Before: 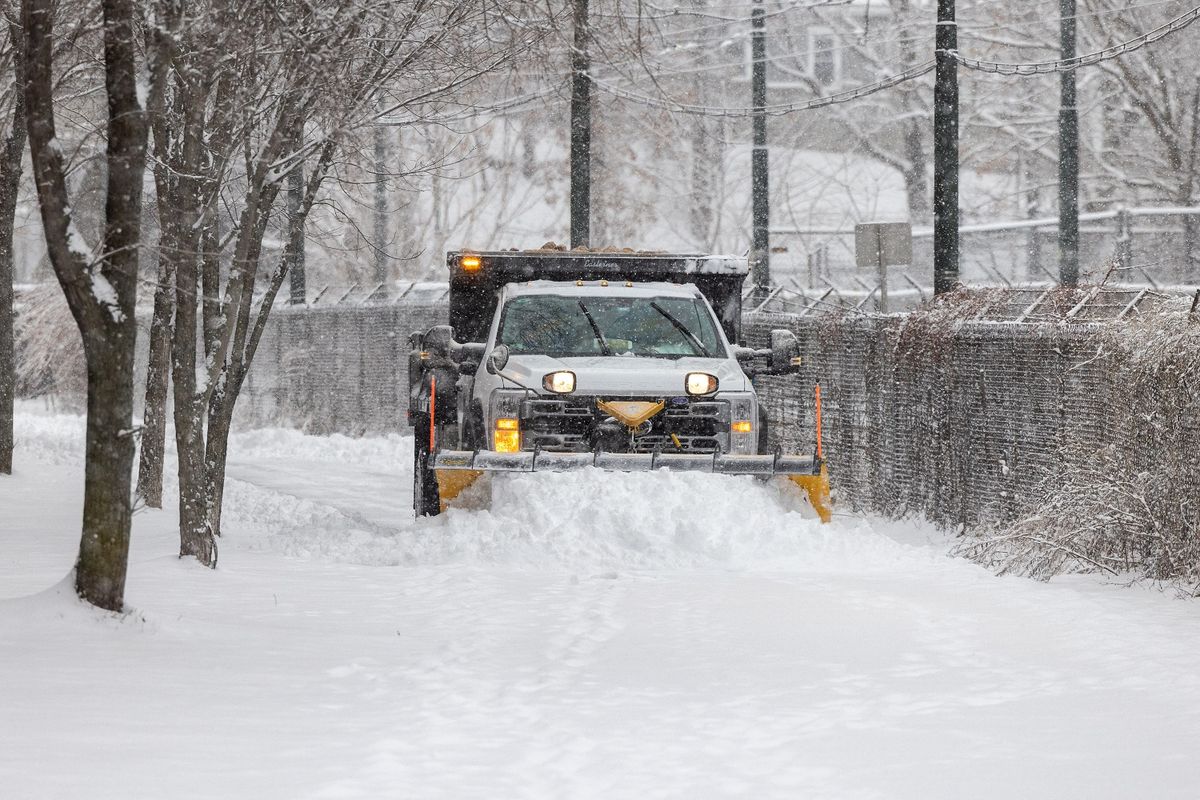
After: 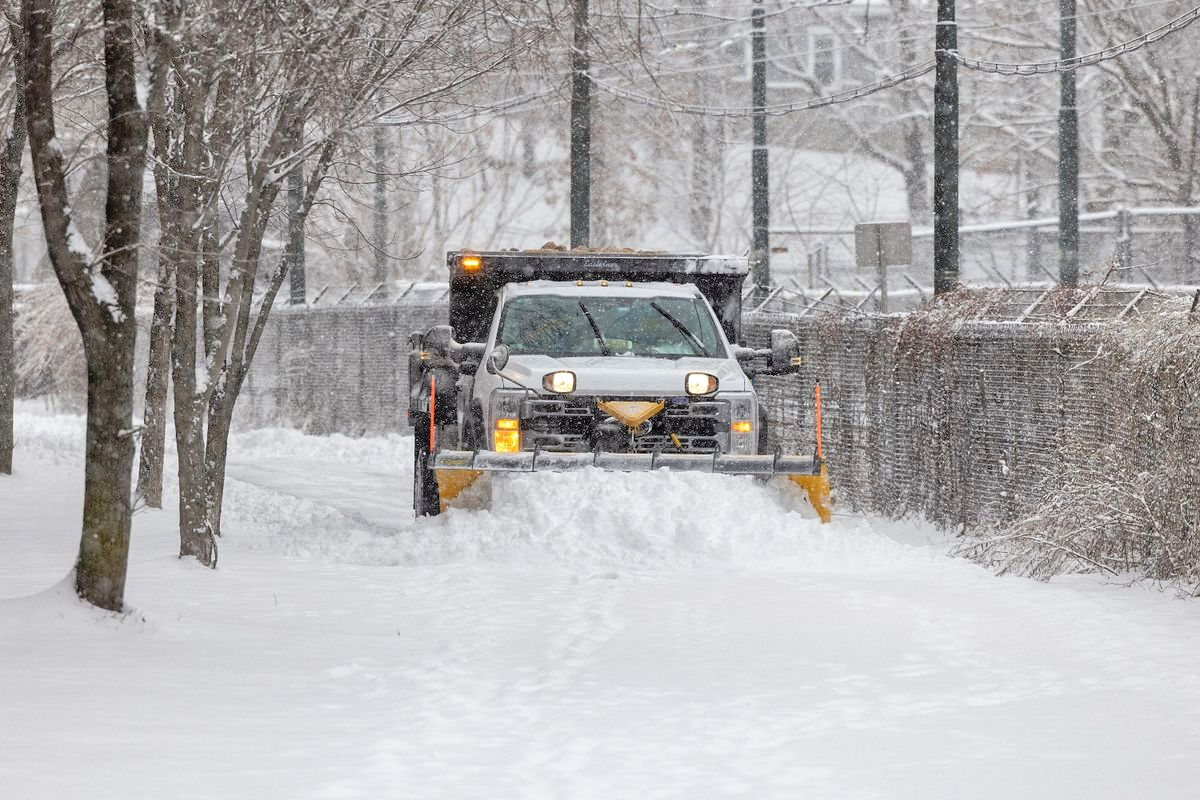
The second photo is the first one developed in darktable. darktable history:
tone equalizer: -8 EV 0.018 EV, -7 EV -0.028 EV, -6 EV 0.006 EV, -5 EV 0.043 EV, -4 EV 0.285 EV, -3 EV 0.653 EV, -2 EV 0.57 EV, -1 EV 0.211 EV, +0 EV 0.031 EV
